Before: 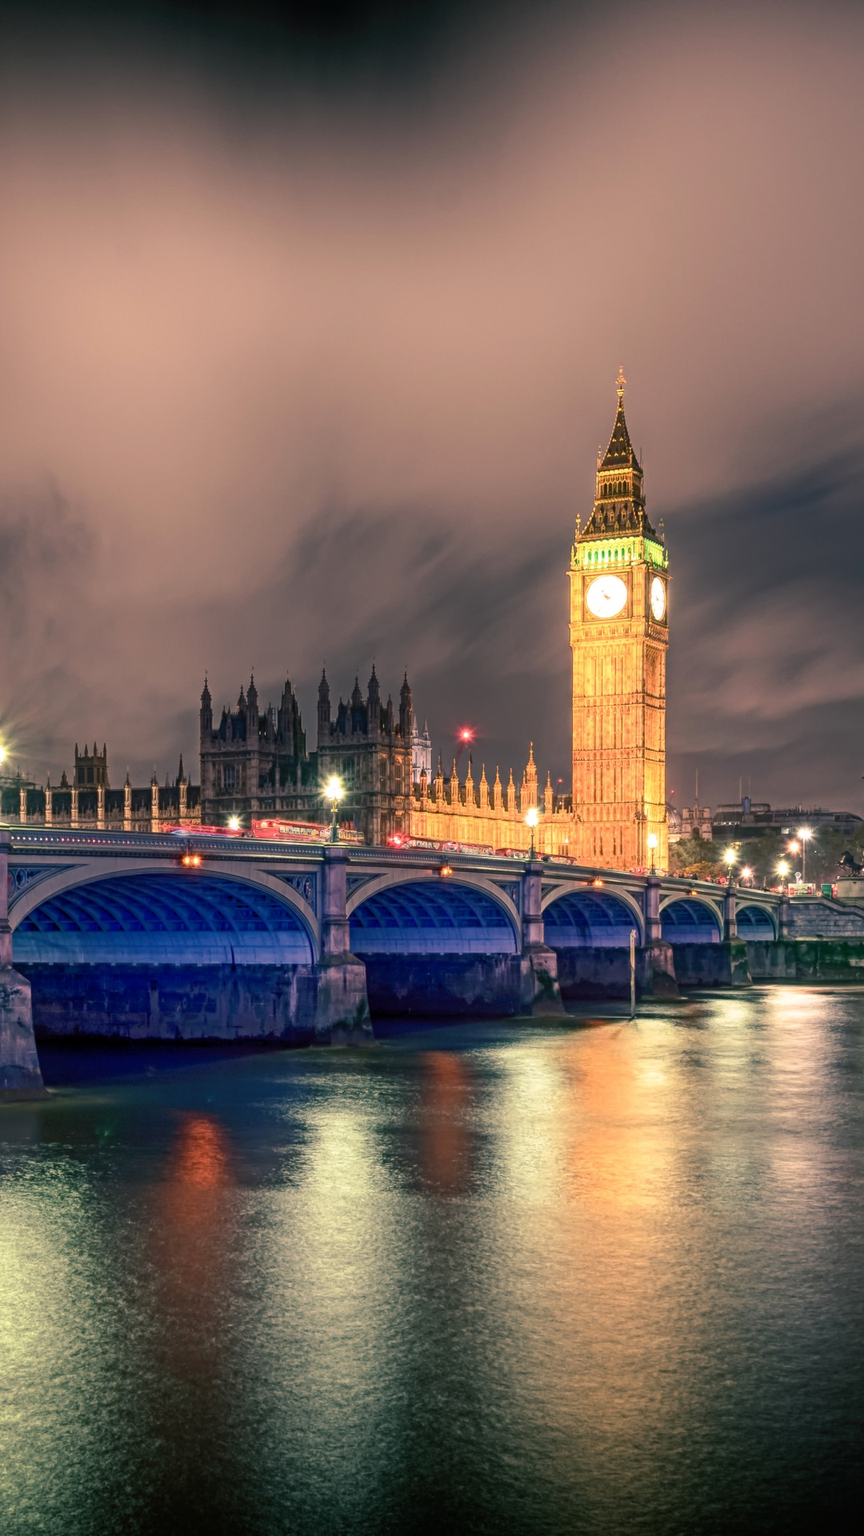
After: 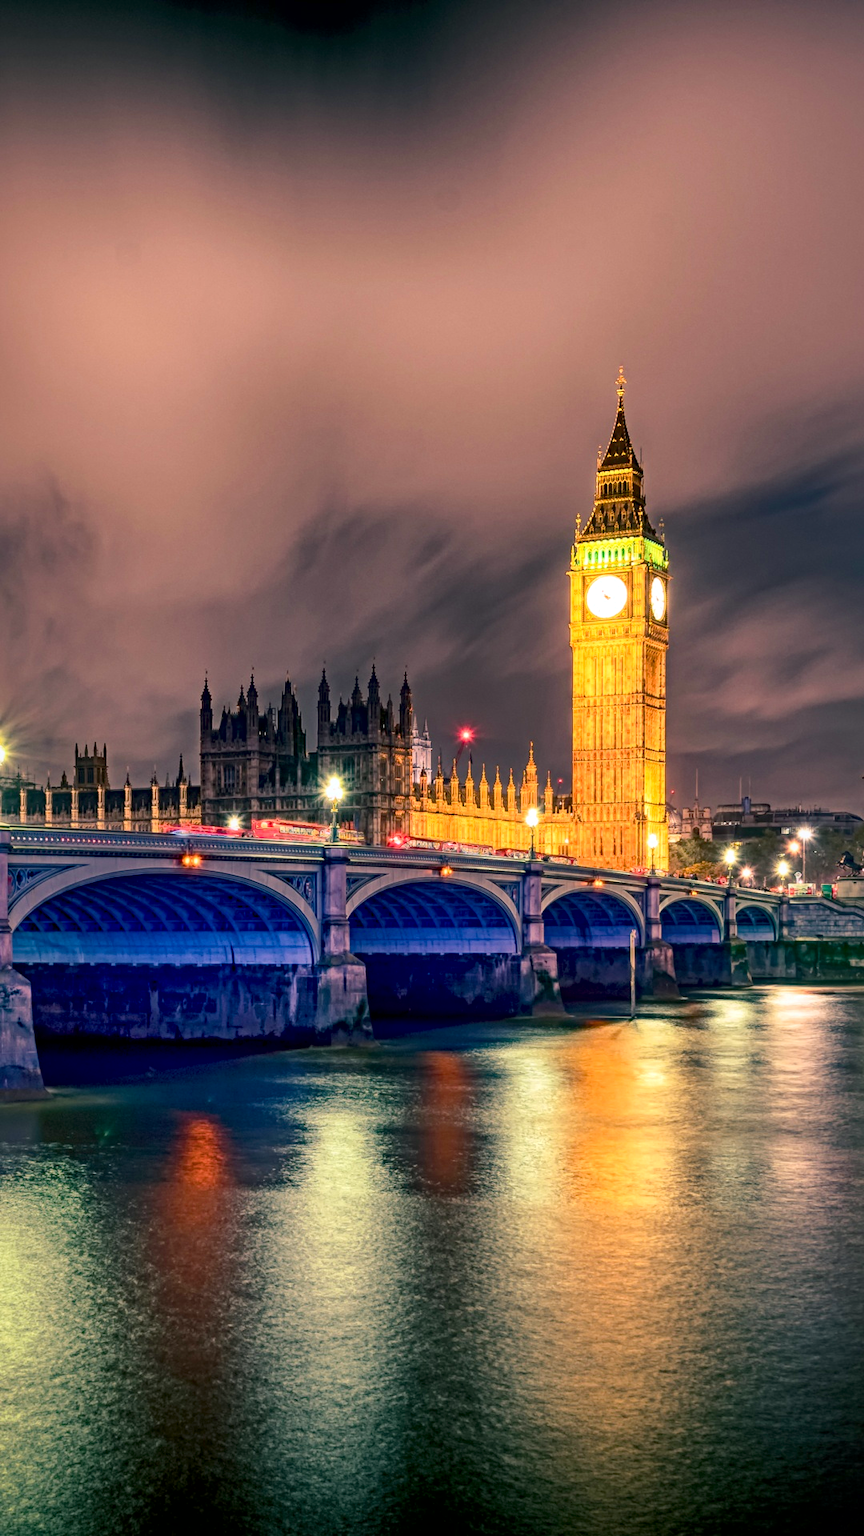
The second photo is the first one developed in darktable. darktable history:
haze removal: compatibility mode true, adaptive false
local contrast: mode bilateral grid, contrast 99, coarseness 99, detail 165%, midtone range 0.2
color balance rgb: perceptual saturation grading › global saturation 29.705%, contrast -9.571%
